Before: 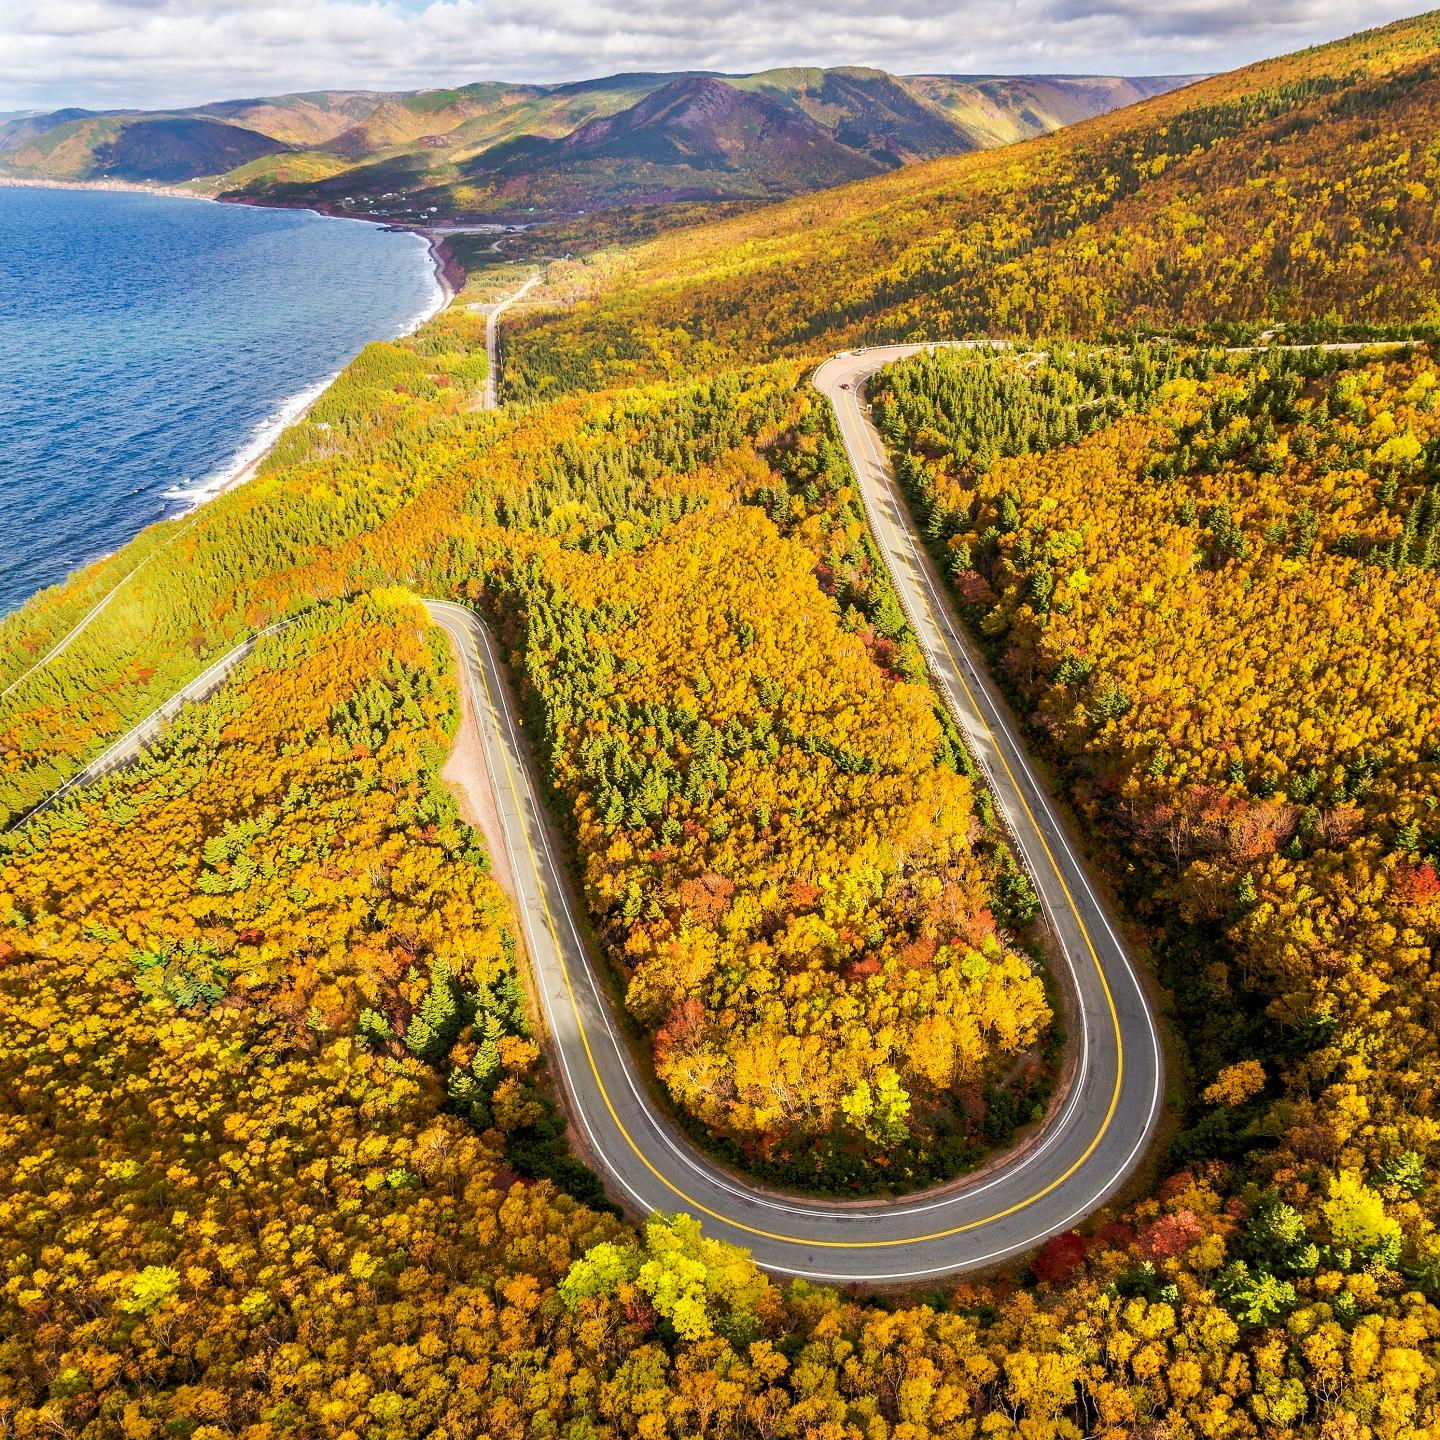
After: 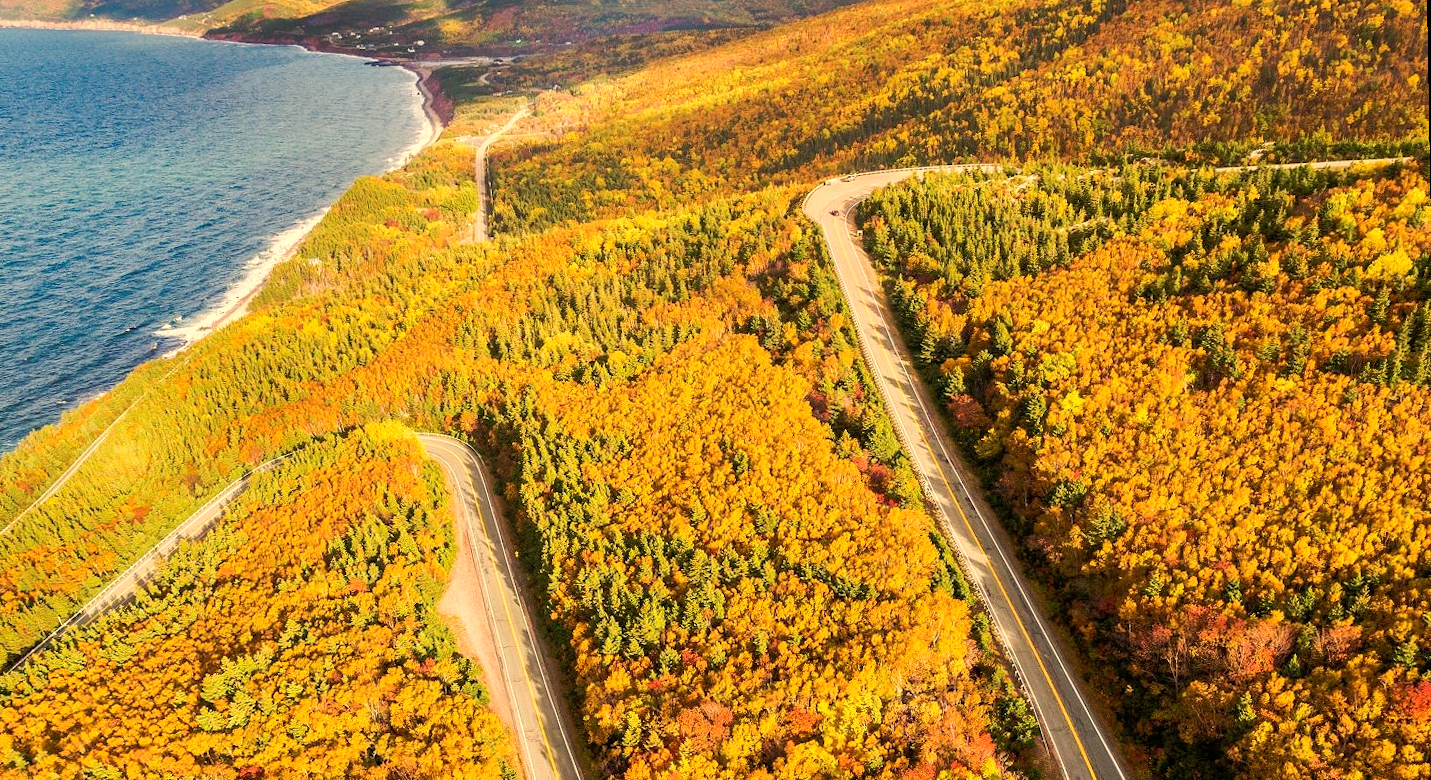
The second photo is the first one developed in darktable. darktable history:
white balance: red 1.123, blue 0.83
rotate and perspective: rotation -1°, crop left 0.011, crop right 0.989, crop top 0.025, crop bottom 0.975
exposure: compensate highlight preservation false
crop and rotate: top 10.605%, bottom 33.274%
